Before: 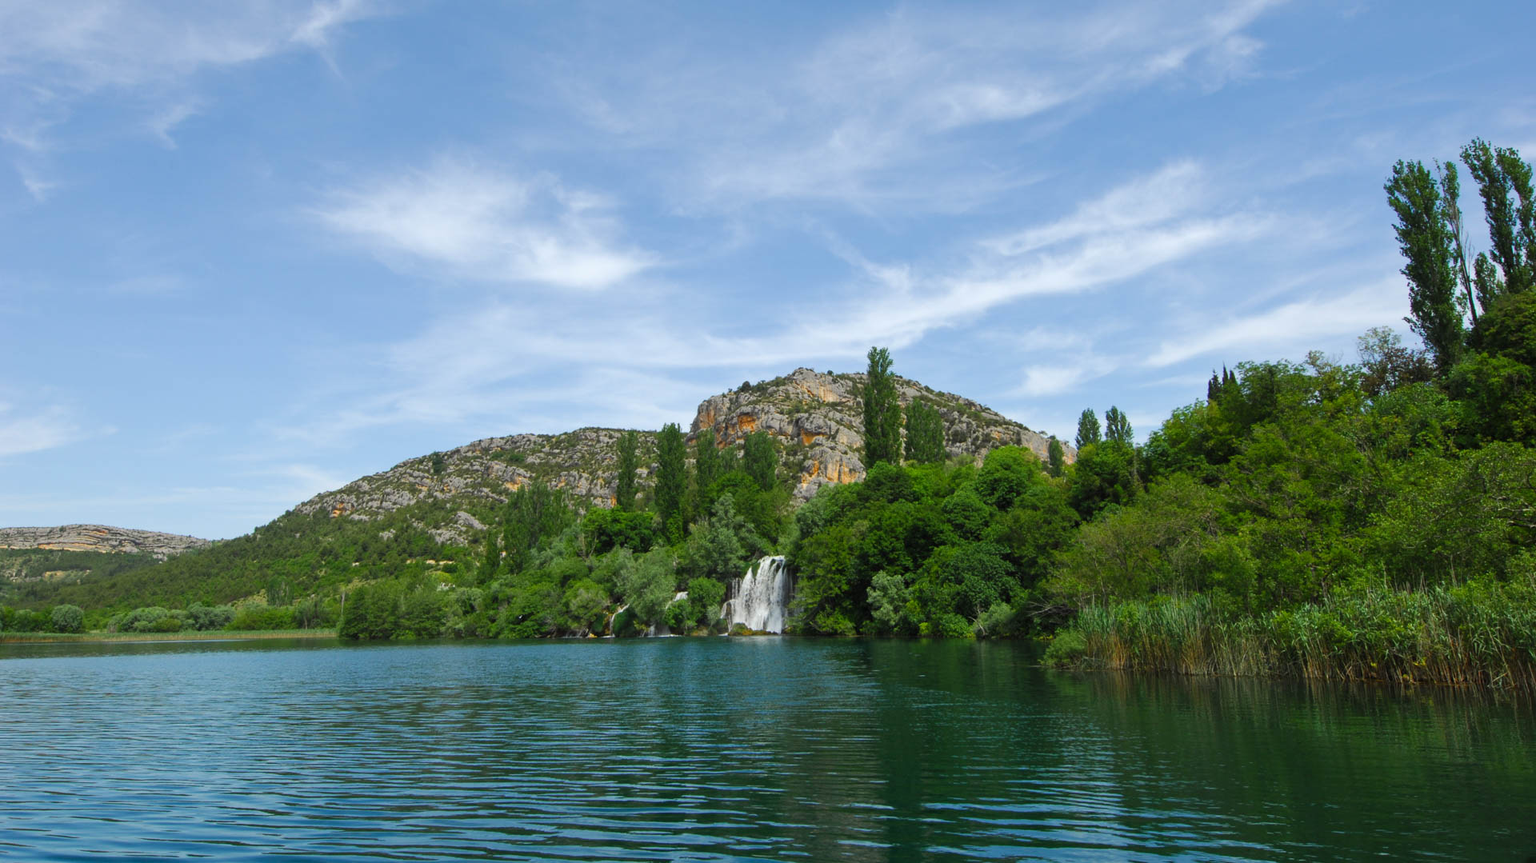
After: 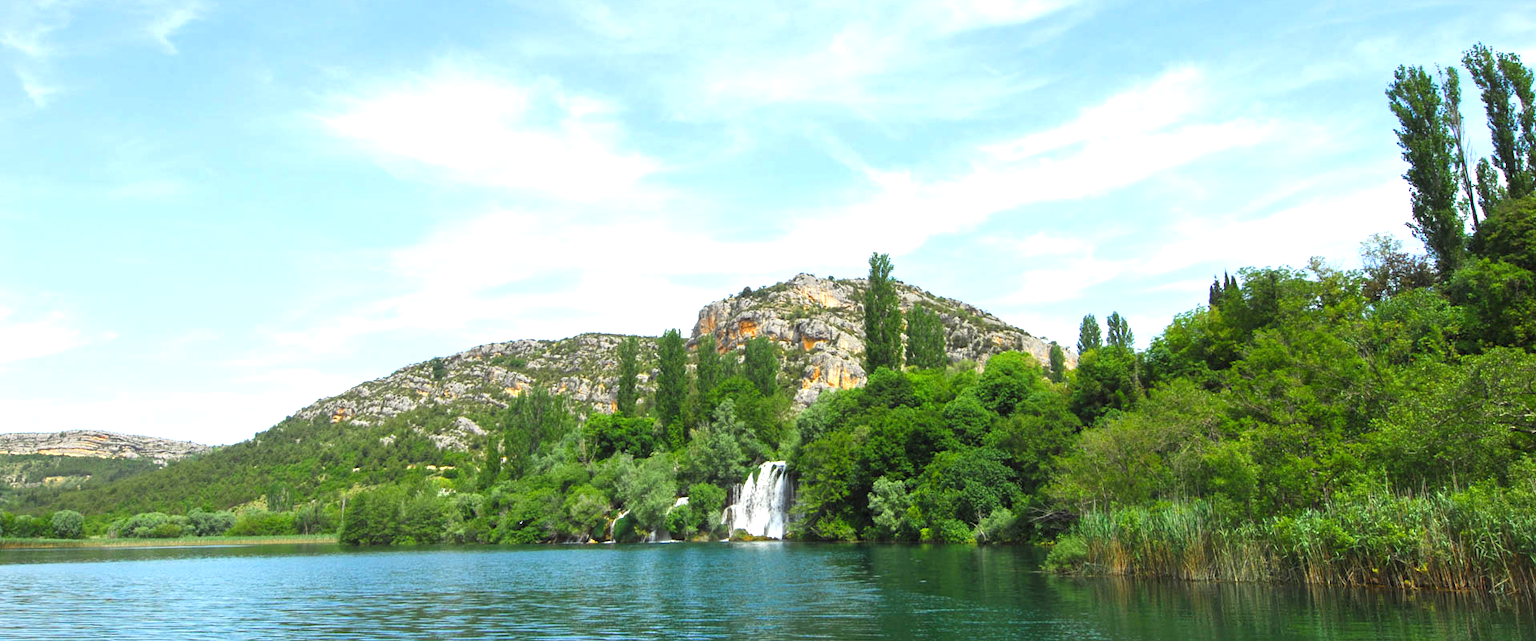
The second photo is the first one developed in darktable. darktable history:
crop: top 11.039%, bottom 13.919%
exposure: black level correction 0, exposure 1.105 EV, compensate exposure bias true, compensate highlight preservation false
tone equalizer: edges refinement/feathering 500, mask exposure compensation -1.57 EV, preserve details no
